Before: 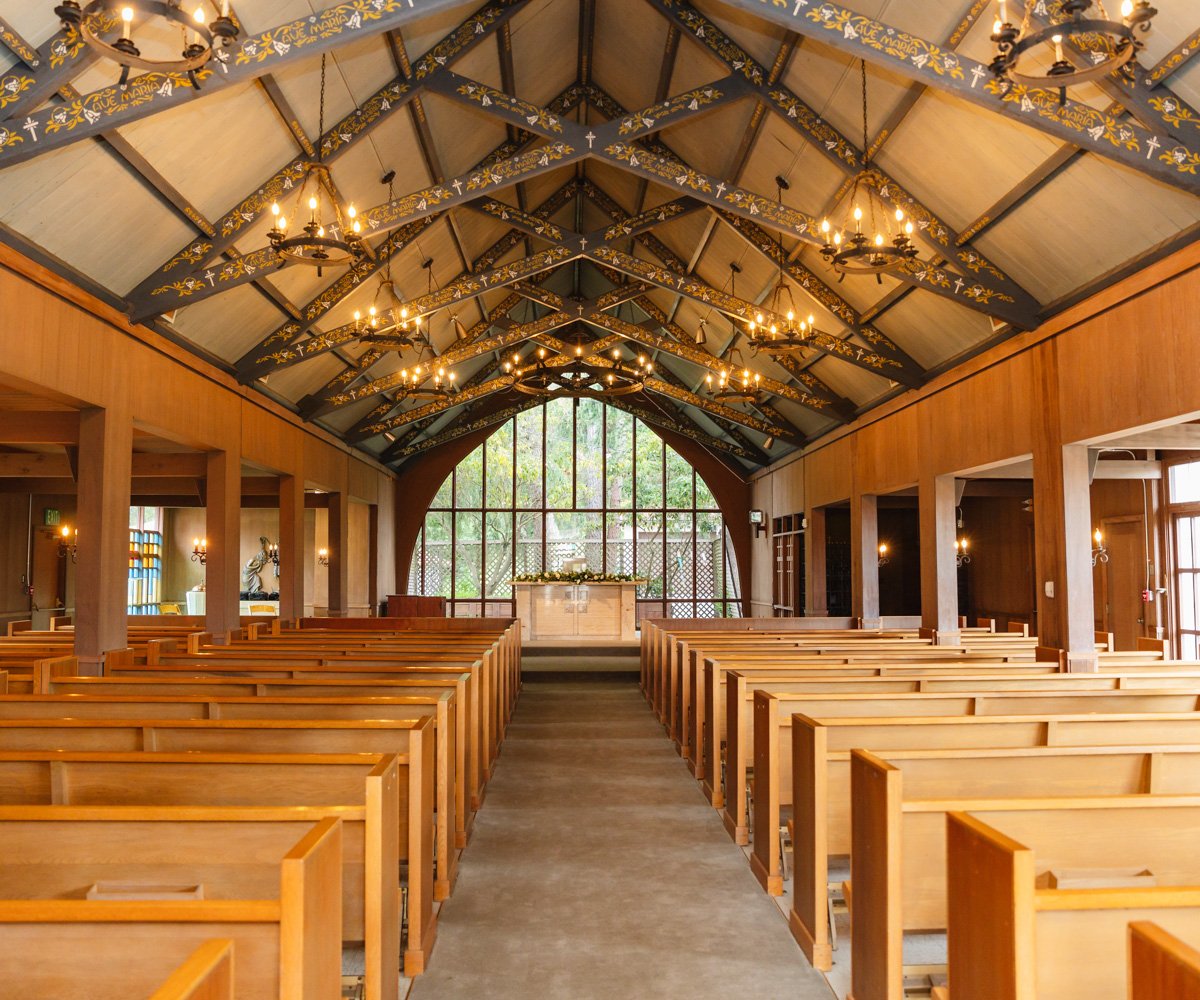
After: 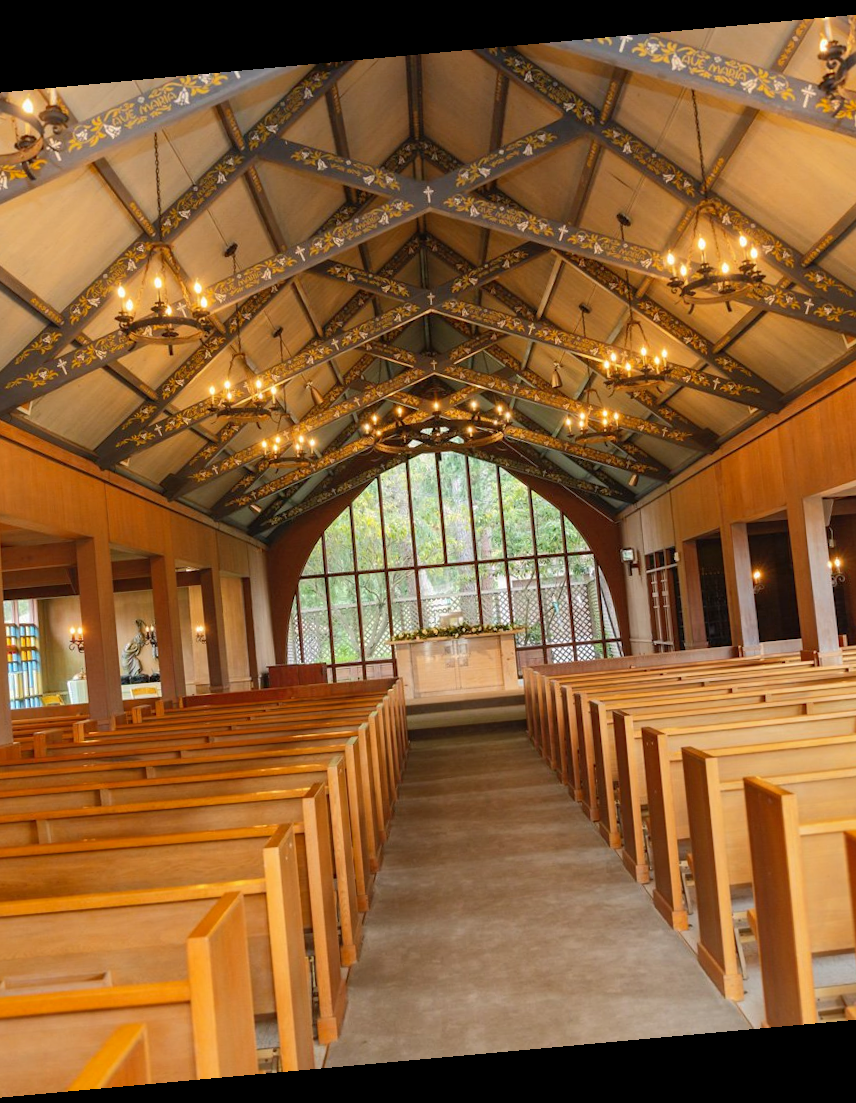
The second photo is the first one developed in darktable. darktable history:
shadows and highlights: on, module defaults
rgb levels: preserve colors max RGB
contrast brightness saturation: contrast 0.08, saturation 0.02
crop and rotate: left 13.409%, right 19.924%
rotate and perspective: rotation -5.2°, automatic cropping off
